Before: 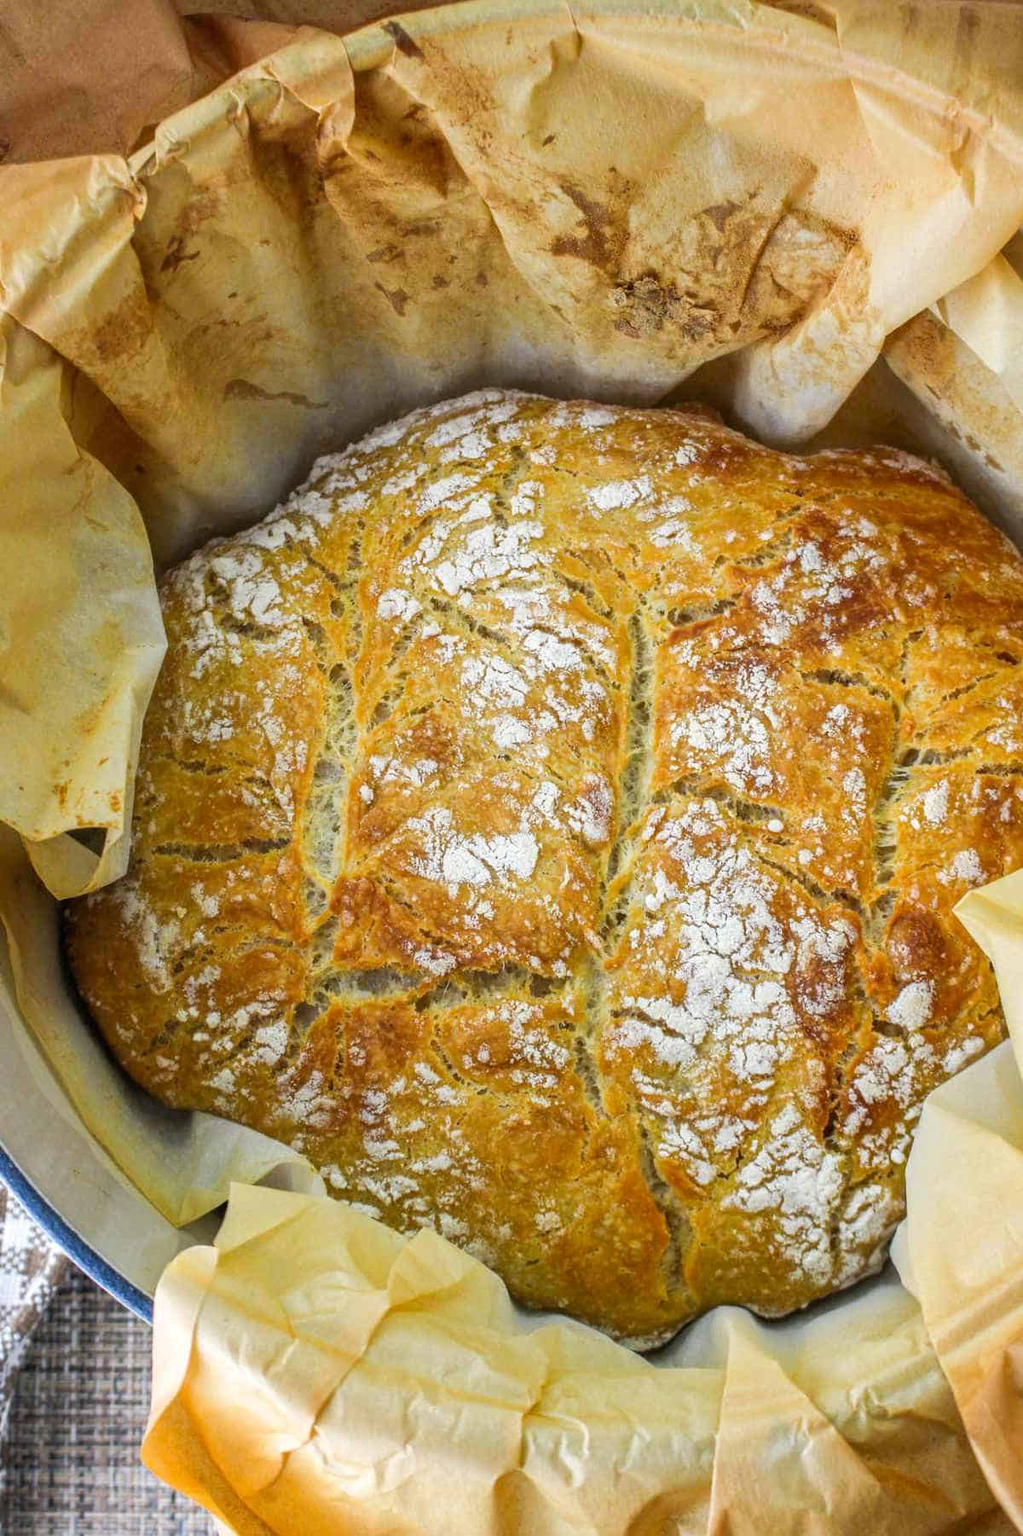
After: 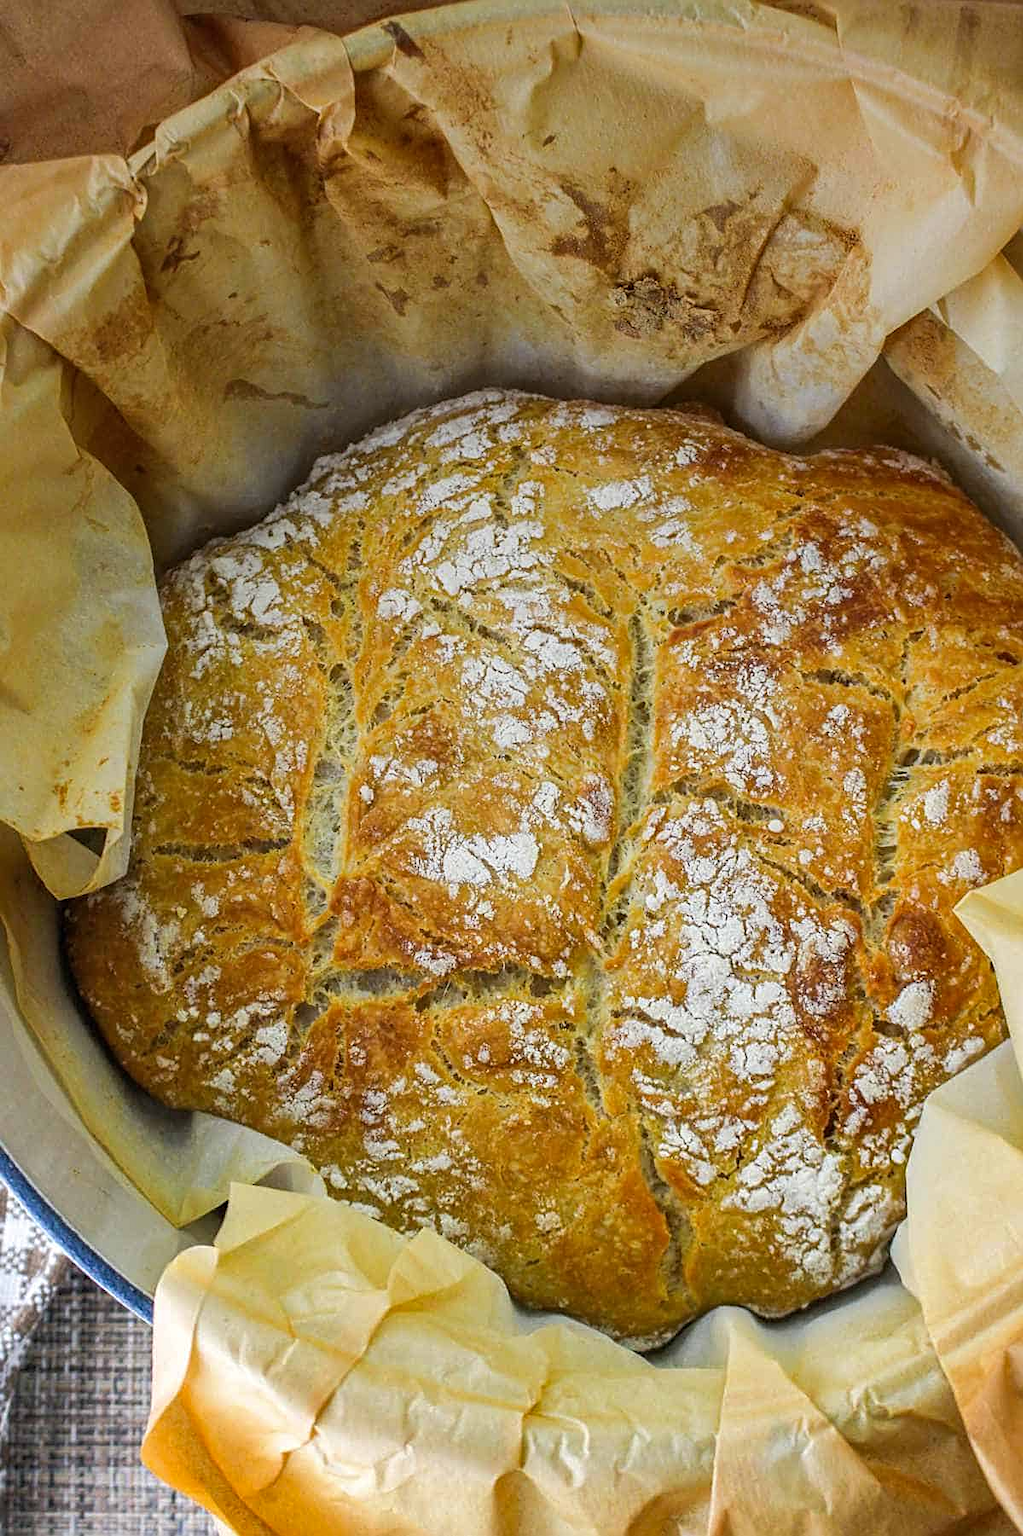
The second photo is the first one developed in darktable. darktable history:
shadows and highlights: shadows 37.27, highlights -28.18, soften with gaussian
graduated density: on, module defaults
sharpen: on, module defaults
